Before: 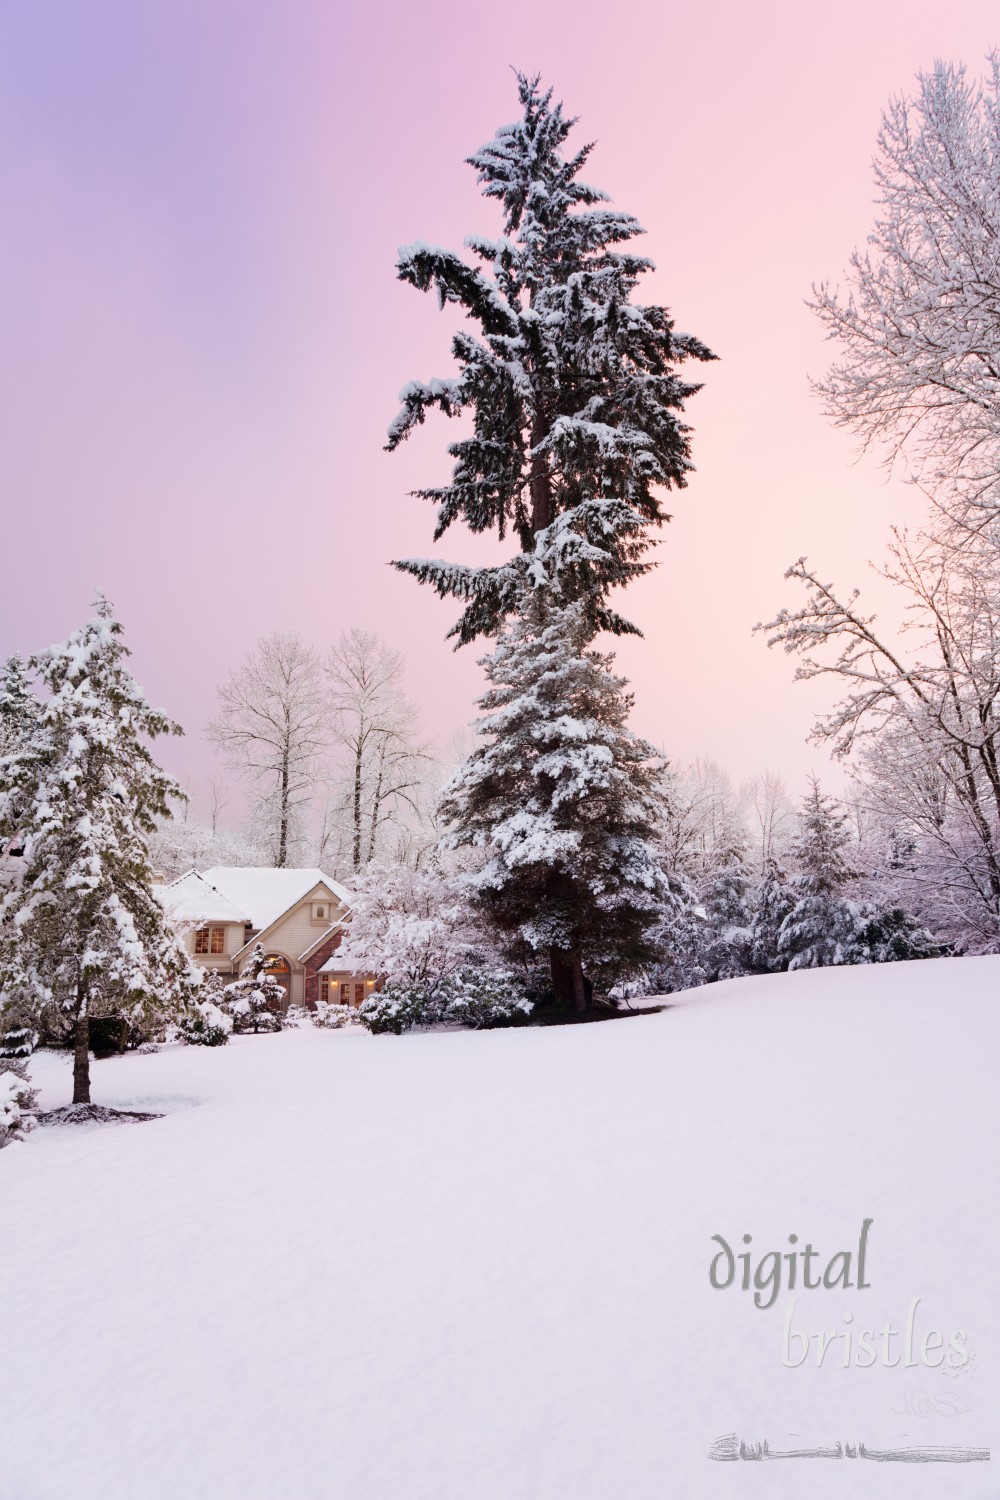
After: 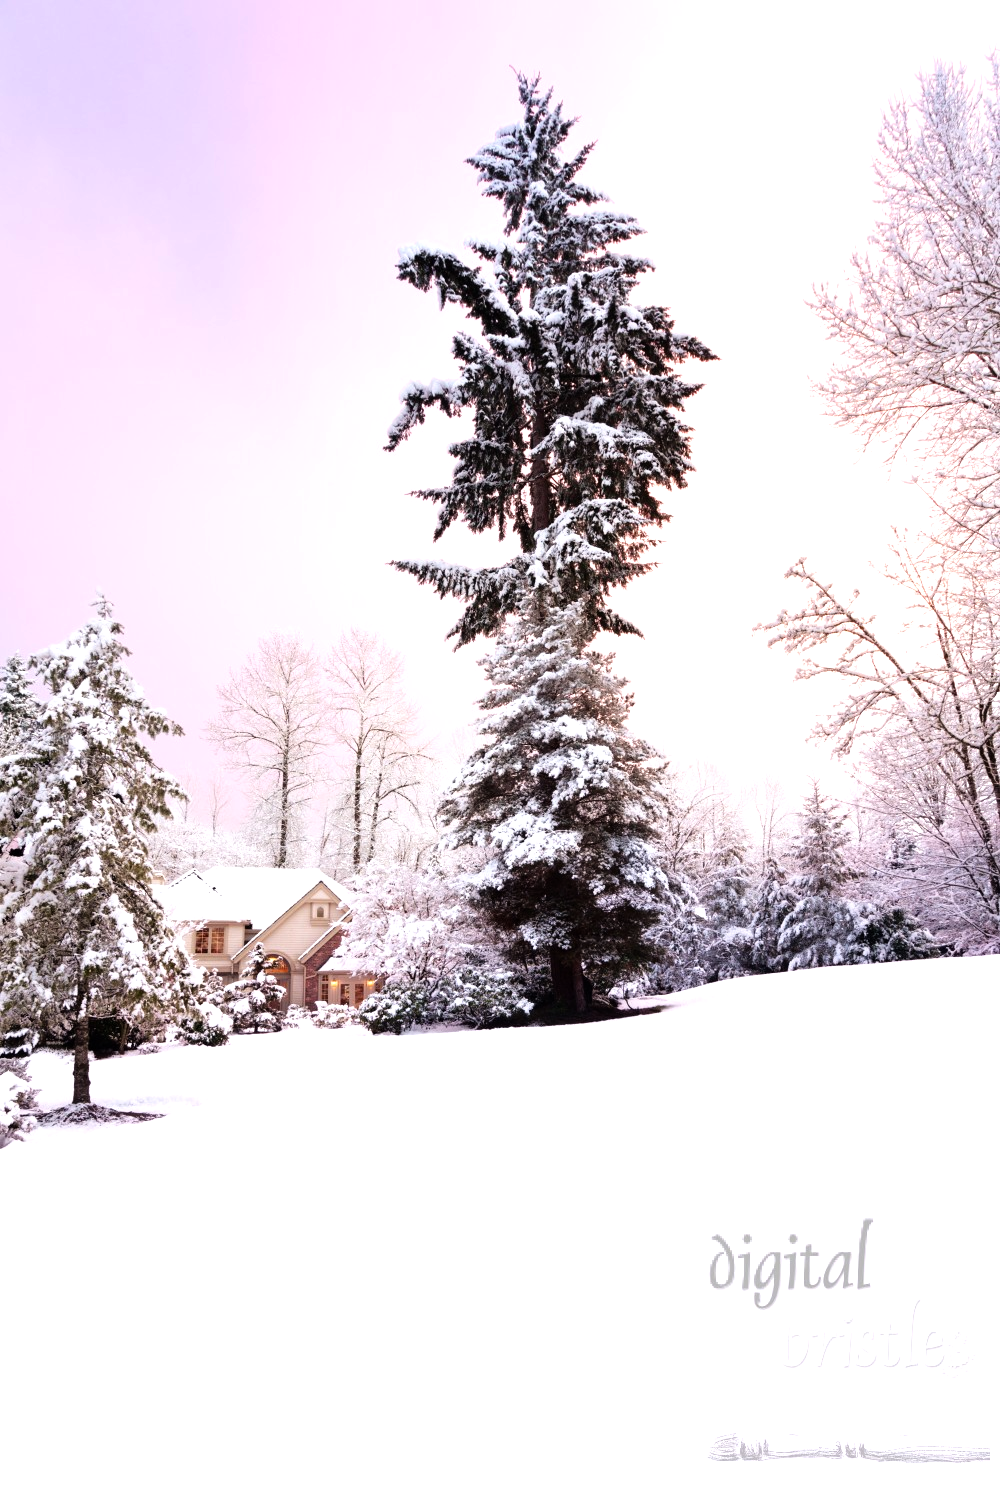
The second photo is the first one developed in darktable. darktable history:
tone equalizer: -8 EV -0.783 EV, -7 EV -0.682 EV, -6 EV -0.628 EV, -5 EV -0.369 EV, -3 EV 0.39 EV, -2 EV 0.6 EV, -1 EV 0.687 EV, +0 EV 0.73 EV
